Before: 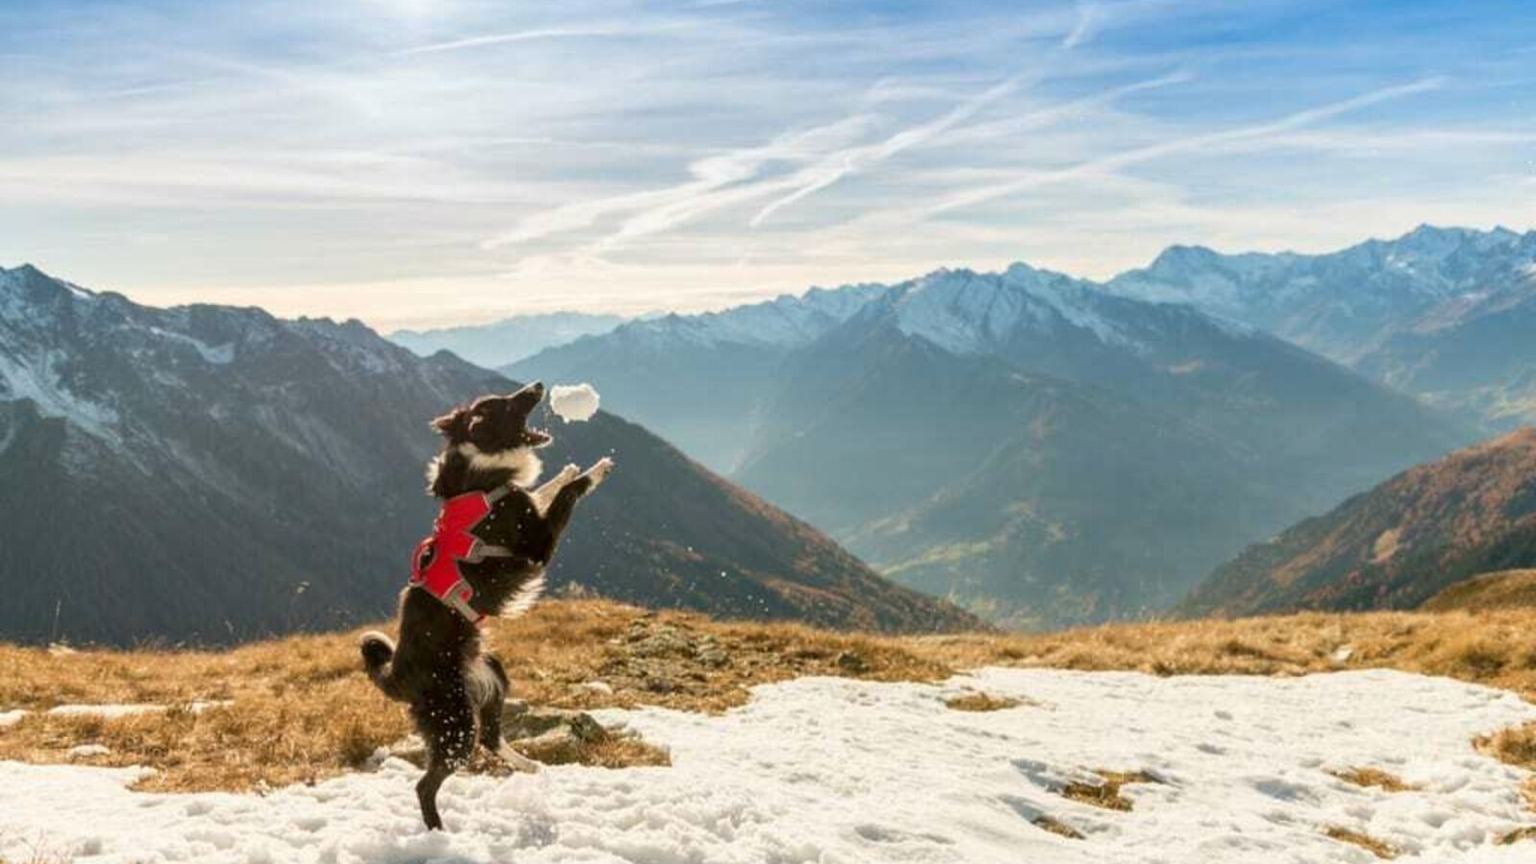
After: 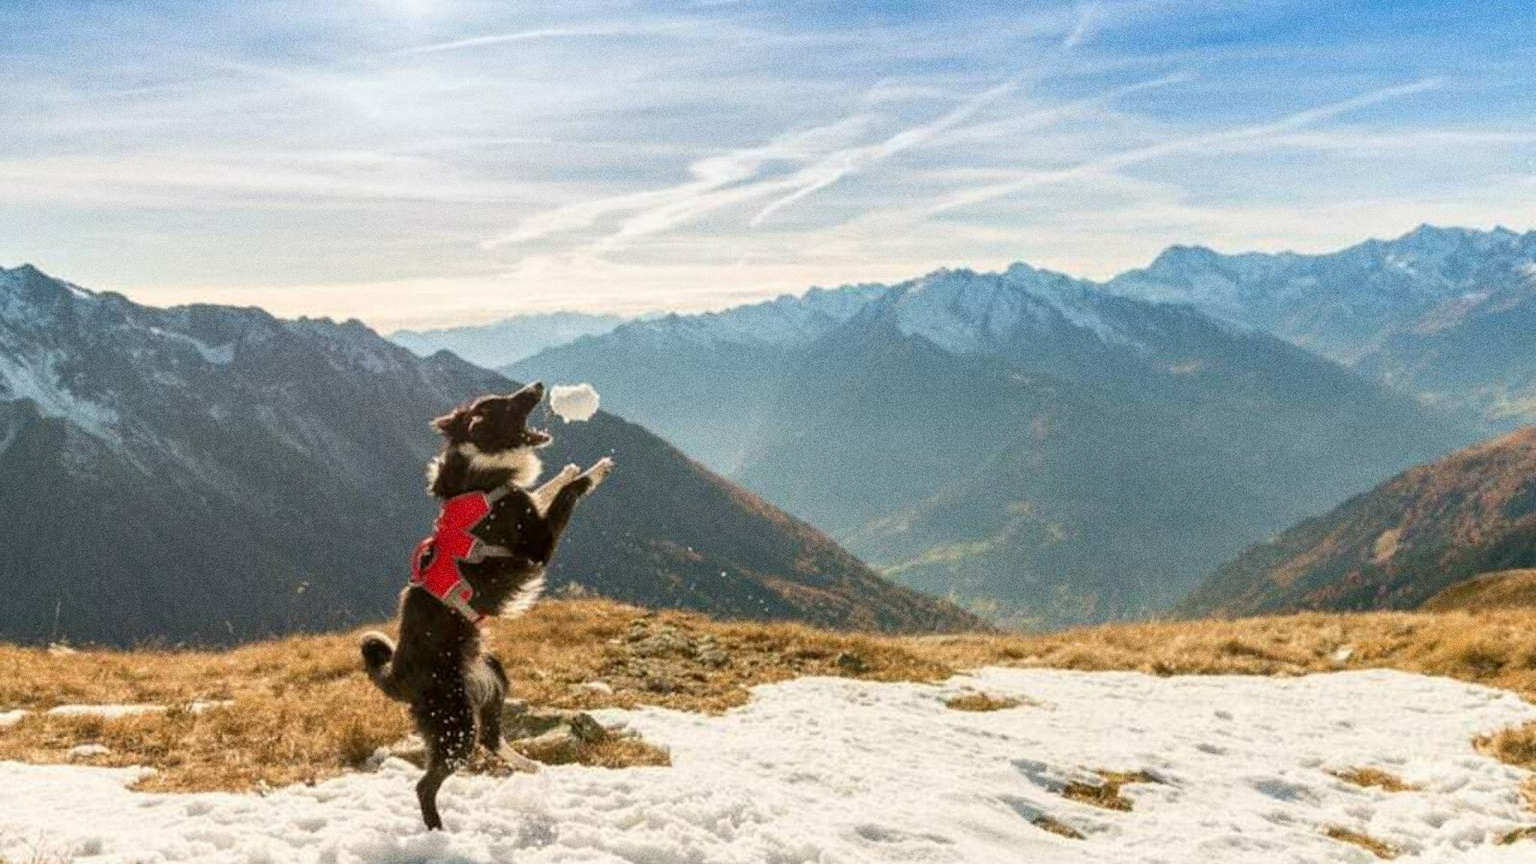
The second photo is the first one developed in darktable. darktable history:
grain: coarseness 0.09 ISO, strength 40%
exposure: compensate highlight preservation false
